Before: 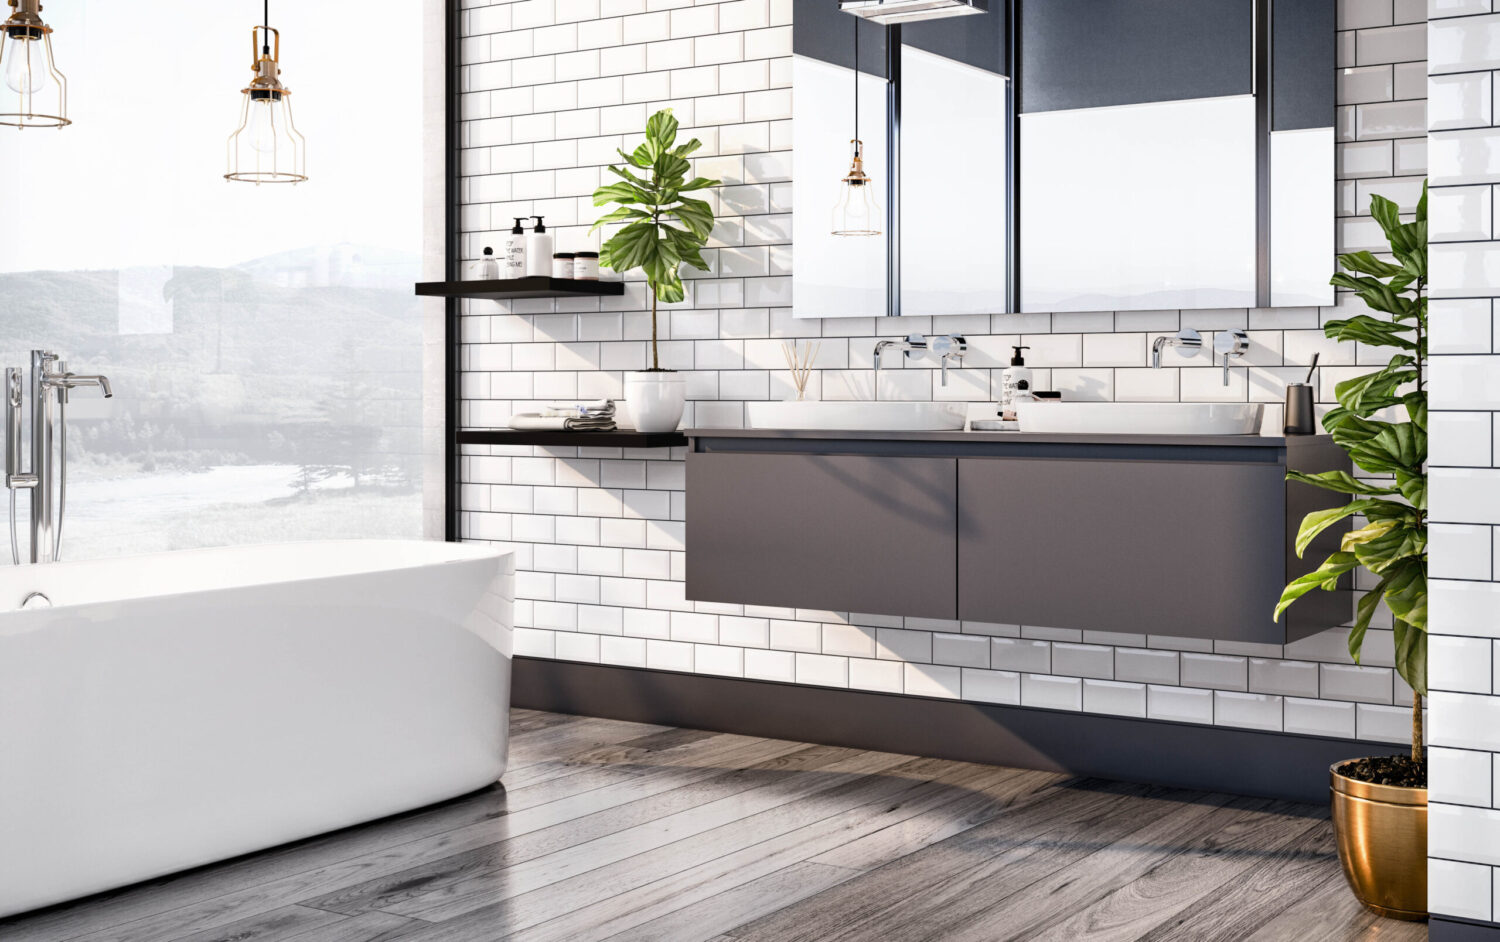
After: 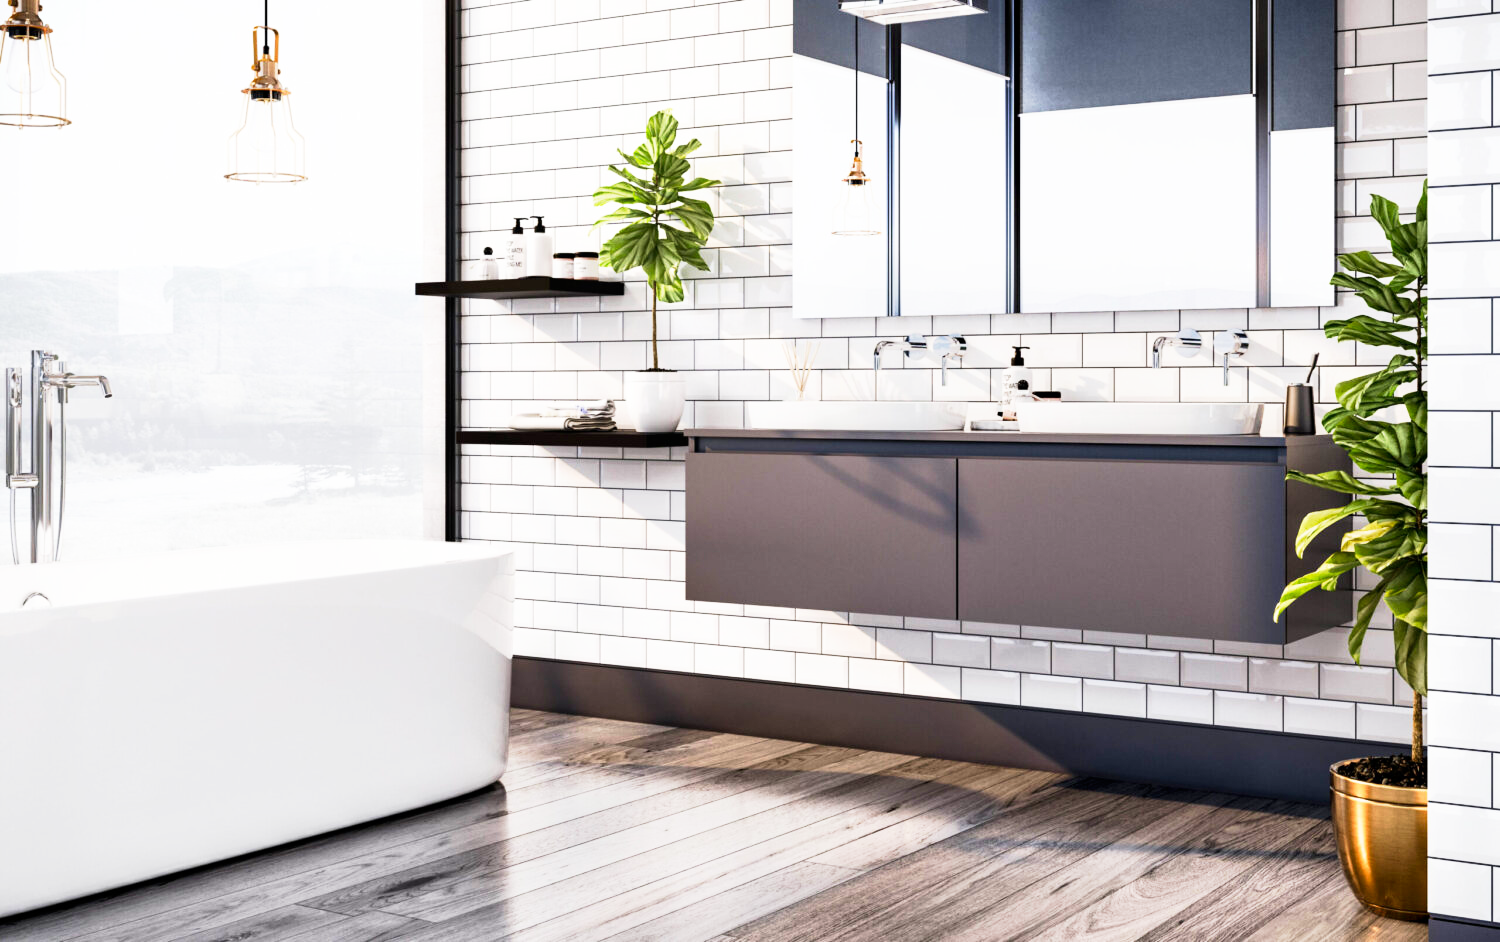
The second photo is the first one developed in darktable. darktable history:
base curve: curves: ch0 [(0, 0) (0.005, 0.002) (0.193, 0.295) (0.399, 0.664) (0.75, 0.928) (1, 1)], preserve colors none
velvia: on, module defaults
